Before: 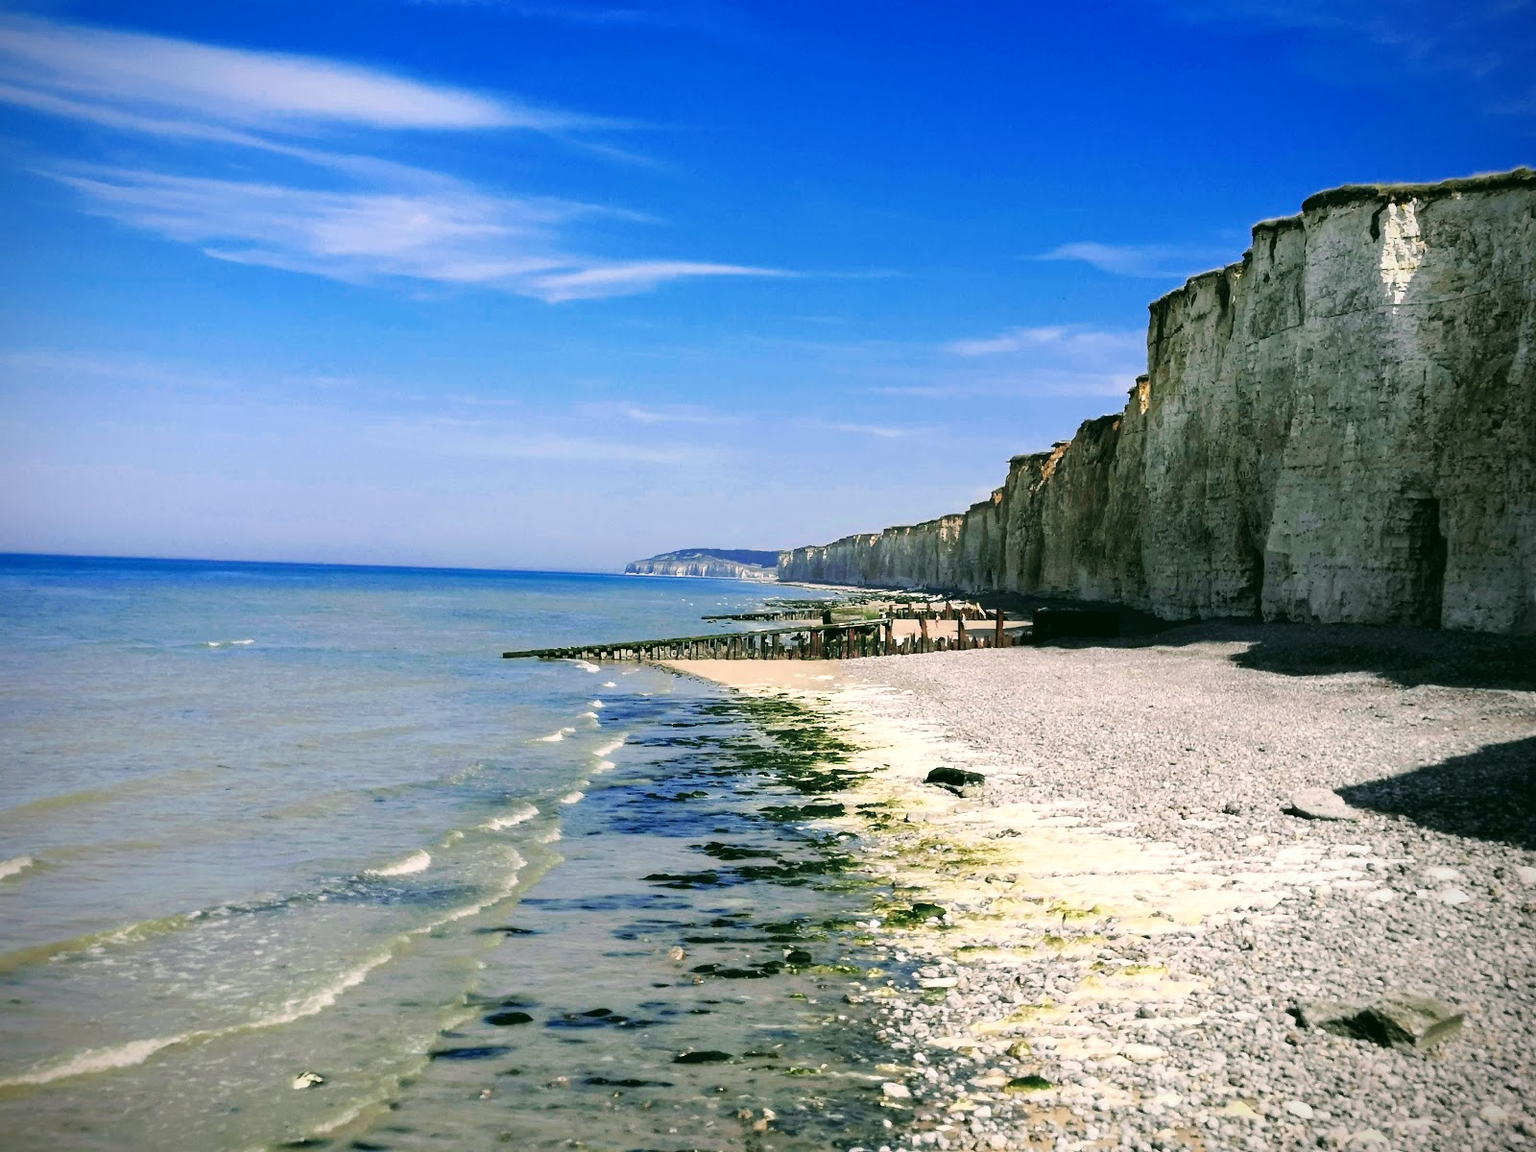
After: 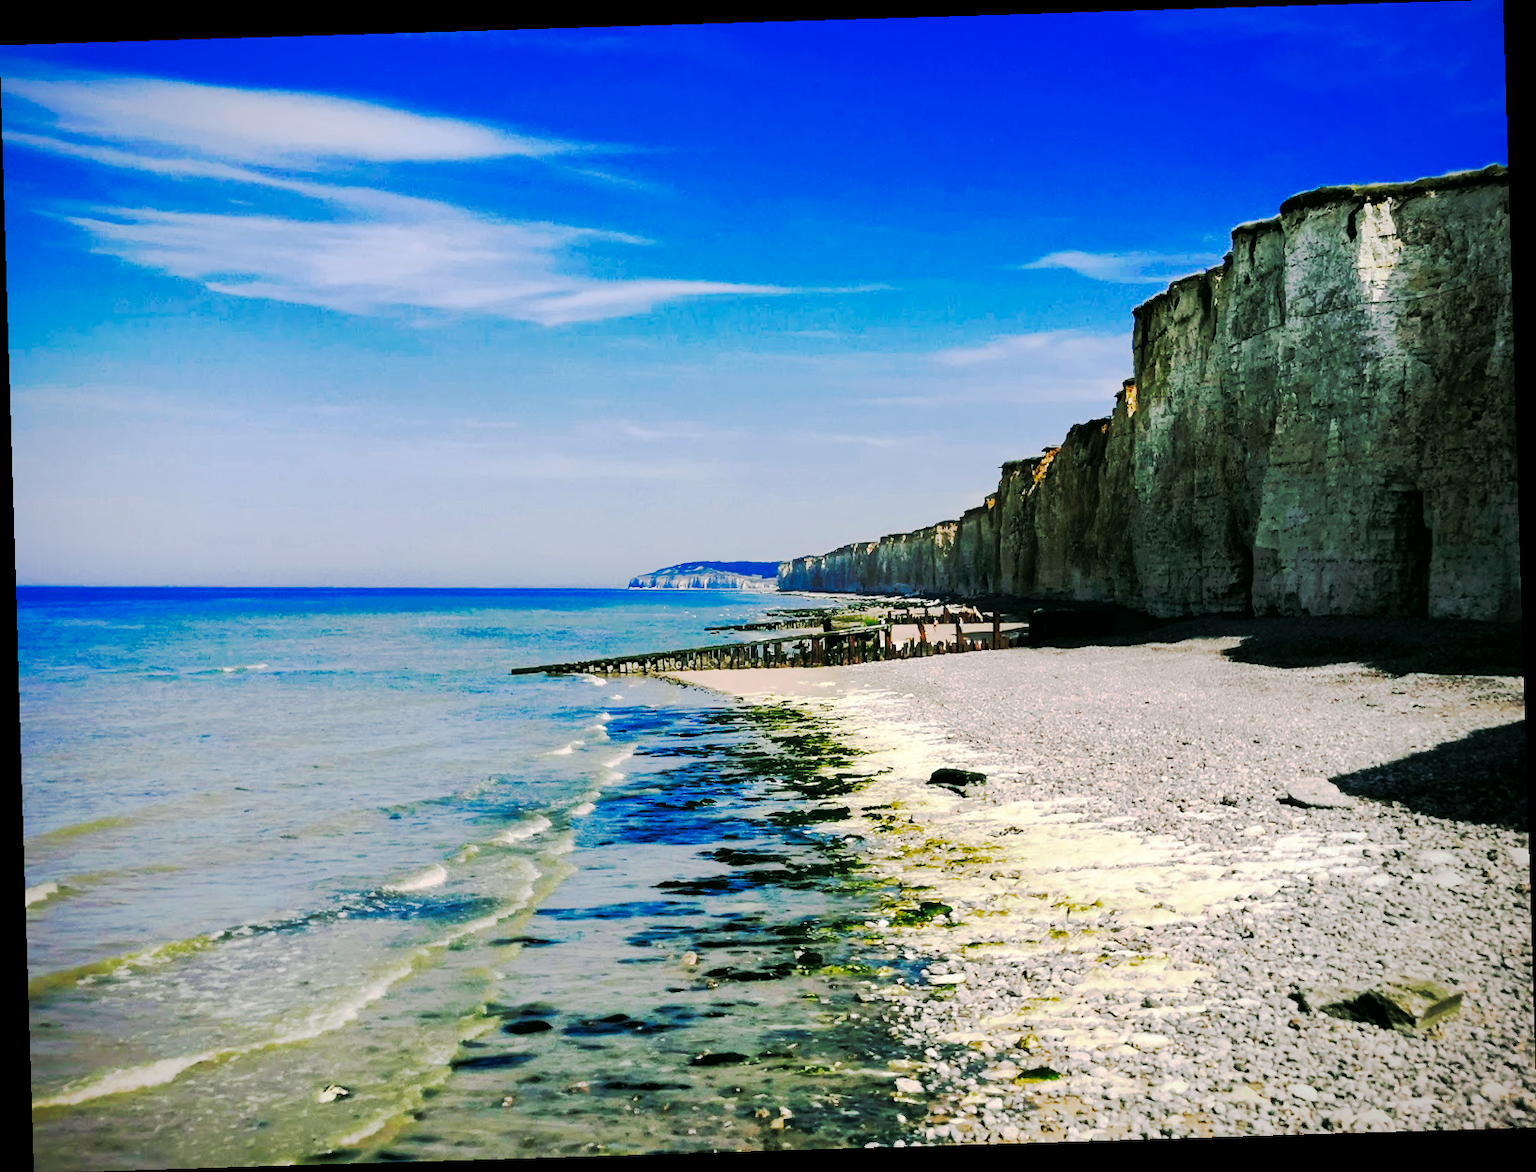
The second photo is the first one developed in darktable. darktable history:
shadows and highlights: shadows 30
rotate and perspective: rotation -1.75°, automatic cropping off
tone curve: curves: ch0 [(0, 0) (0.003, 0.002) (0.011, 0.002) (0.025, 0.002) (0.044, 0.007) (0.069, 0.014) (0.1, 0.026) (0.136, 0.04) (0.177, 0.061) (0.224, 0.1) (0.277, 0.151) (0.335, 0.198) (0.399, 0.272) (0.468, 0.387) (0.543, 0.553) (0.623, 0.716) (0.709, 0.8) (0.801, 0.855) (0.898, 0.897) (1, 1)], preserve colors none
